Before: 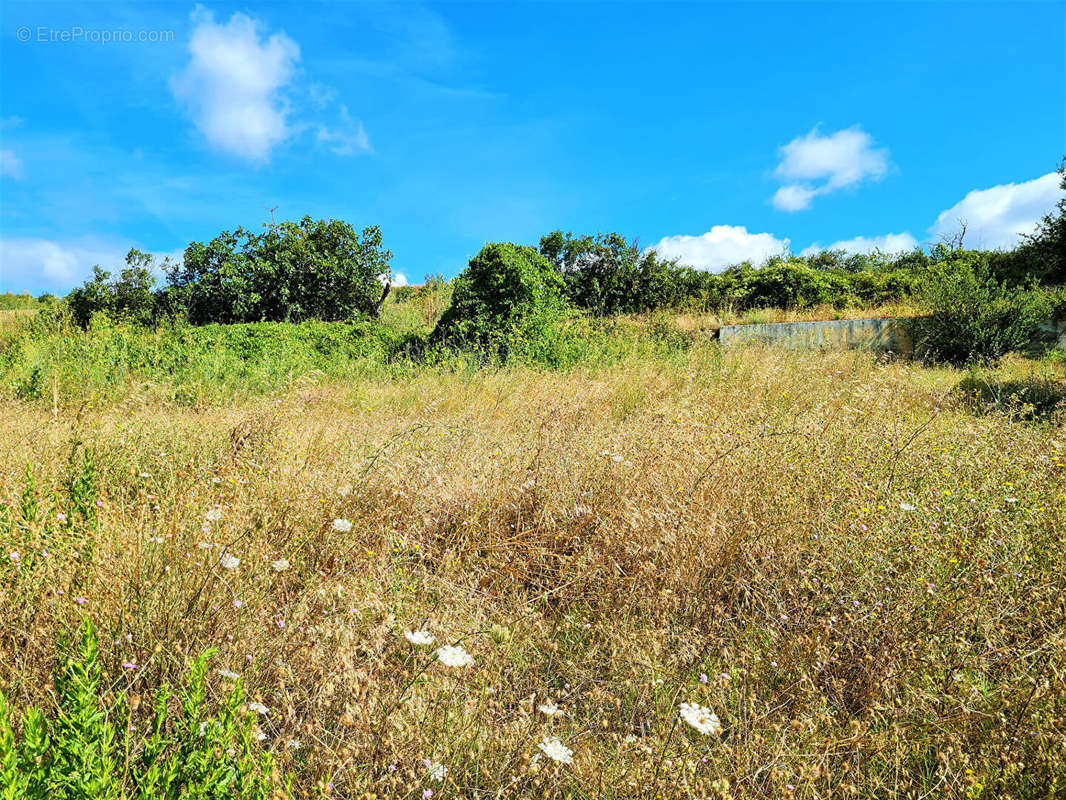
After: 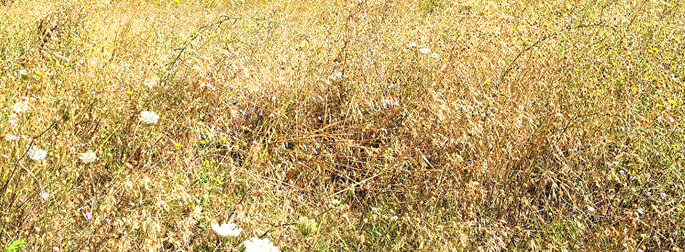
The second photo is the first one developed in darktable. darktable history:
crop: left 18.185%, top 51.06%, right 17.473%, bottom 16.932%
exposure: exposure 0.373 EV, compensate highlight preservation false
color calibration: illuminant custom, x 0.344, y 0.359, temperature 5036.65 K
